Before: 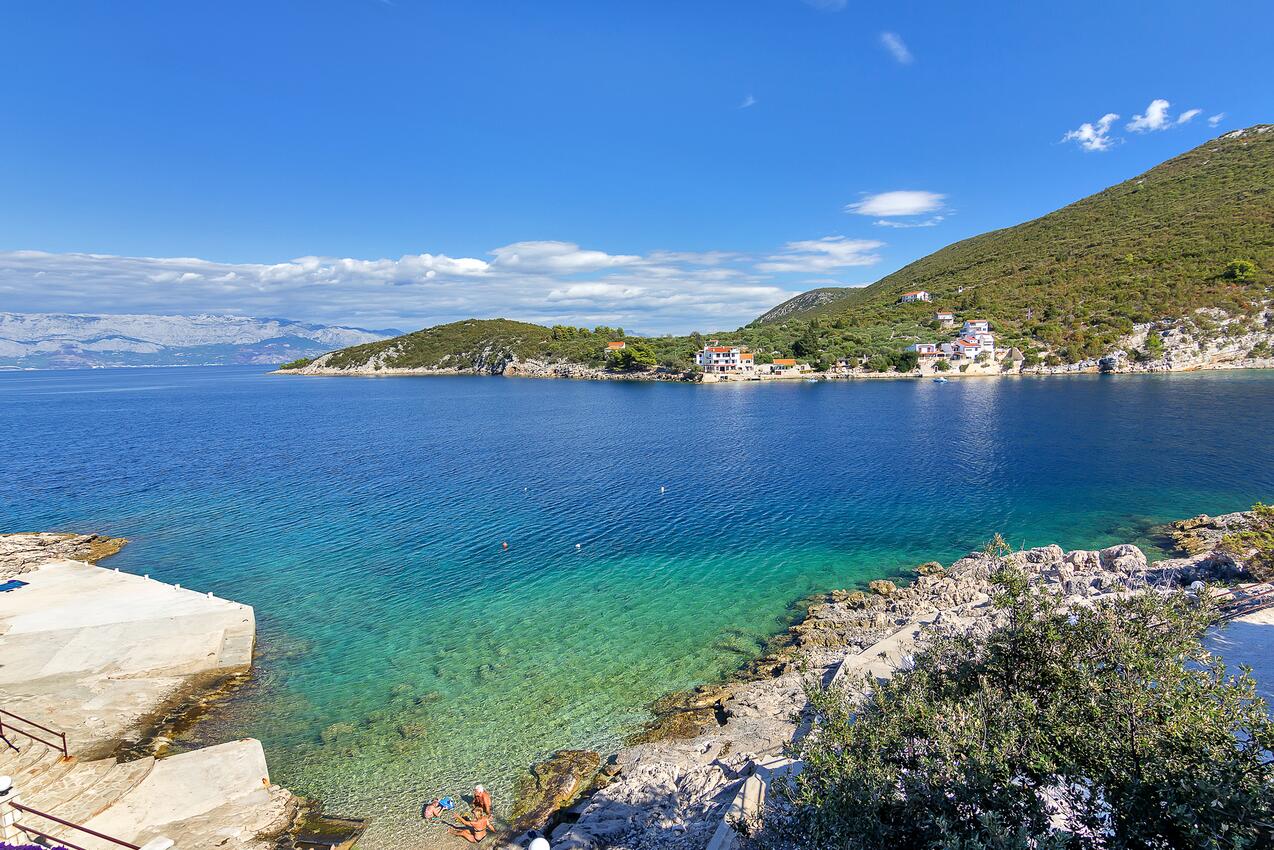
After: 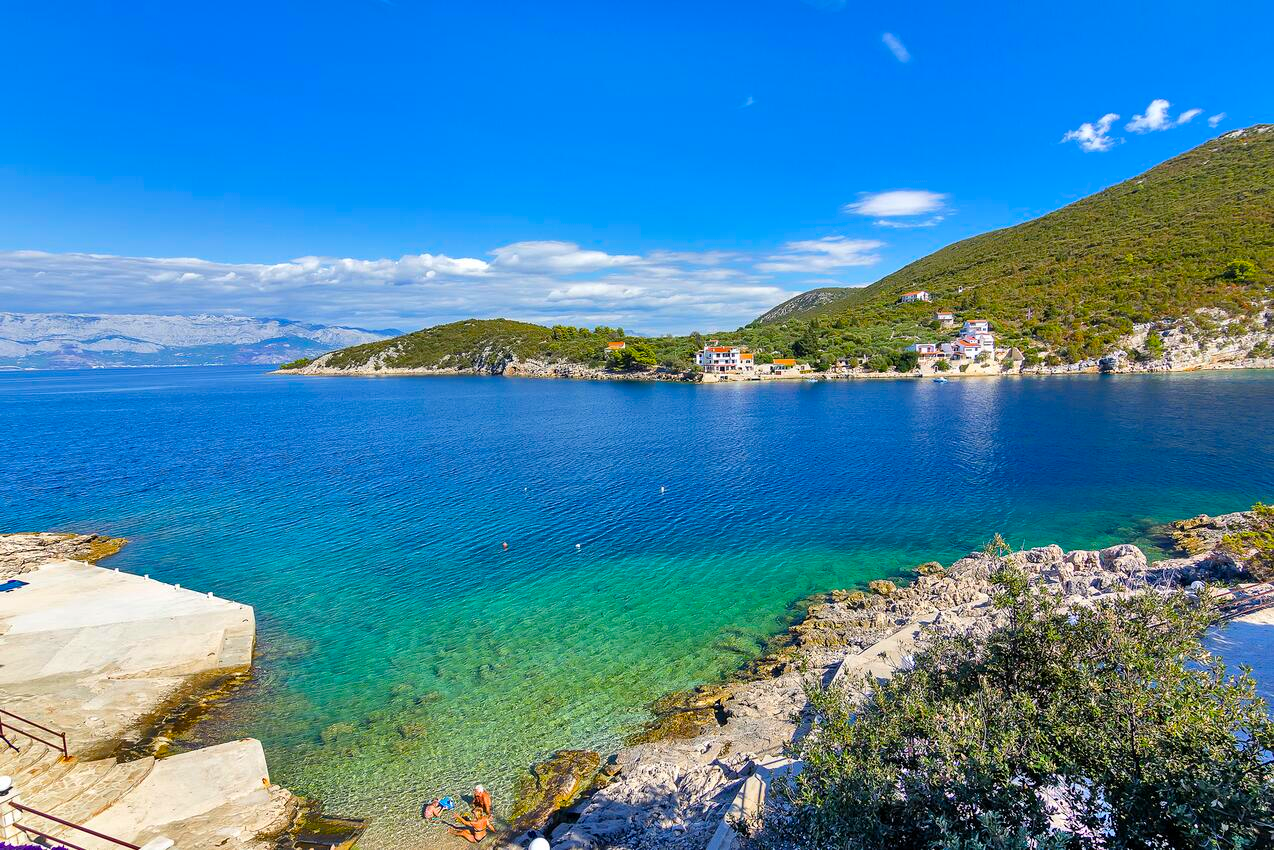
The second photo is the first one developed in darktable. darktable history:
color balance rgb: linear chroma grading › global chroma 6.949%, perceptual saturation grading › global saturation 31.025%
shadows and highlights: shadows 52.37, highlights -28.52, soften with gaussian
